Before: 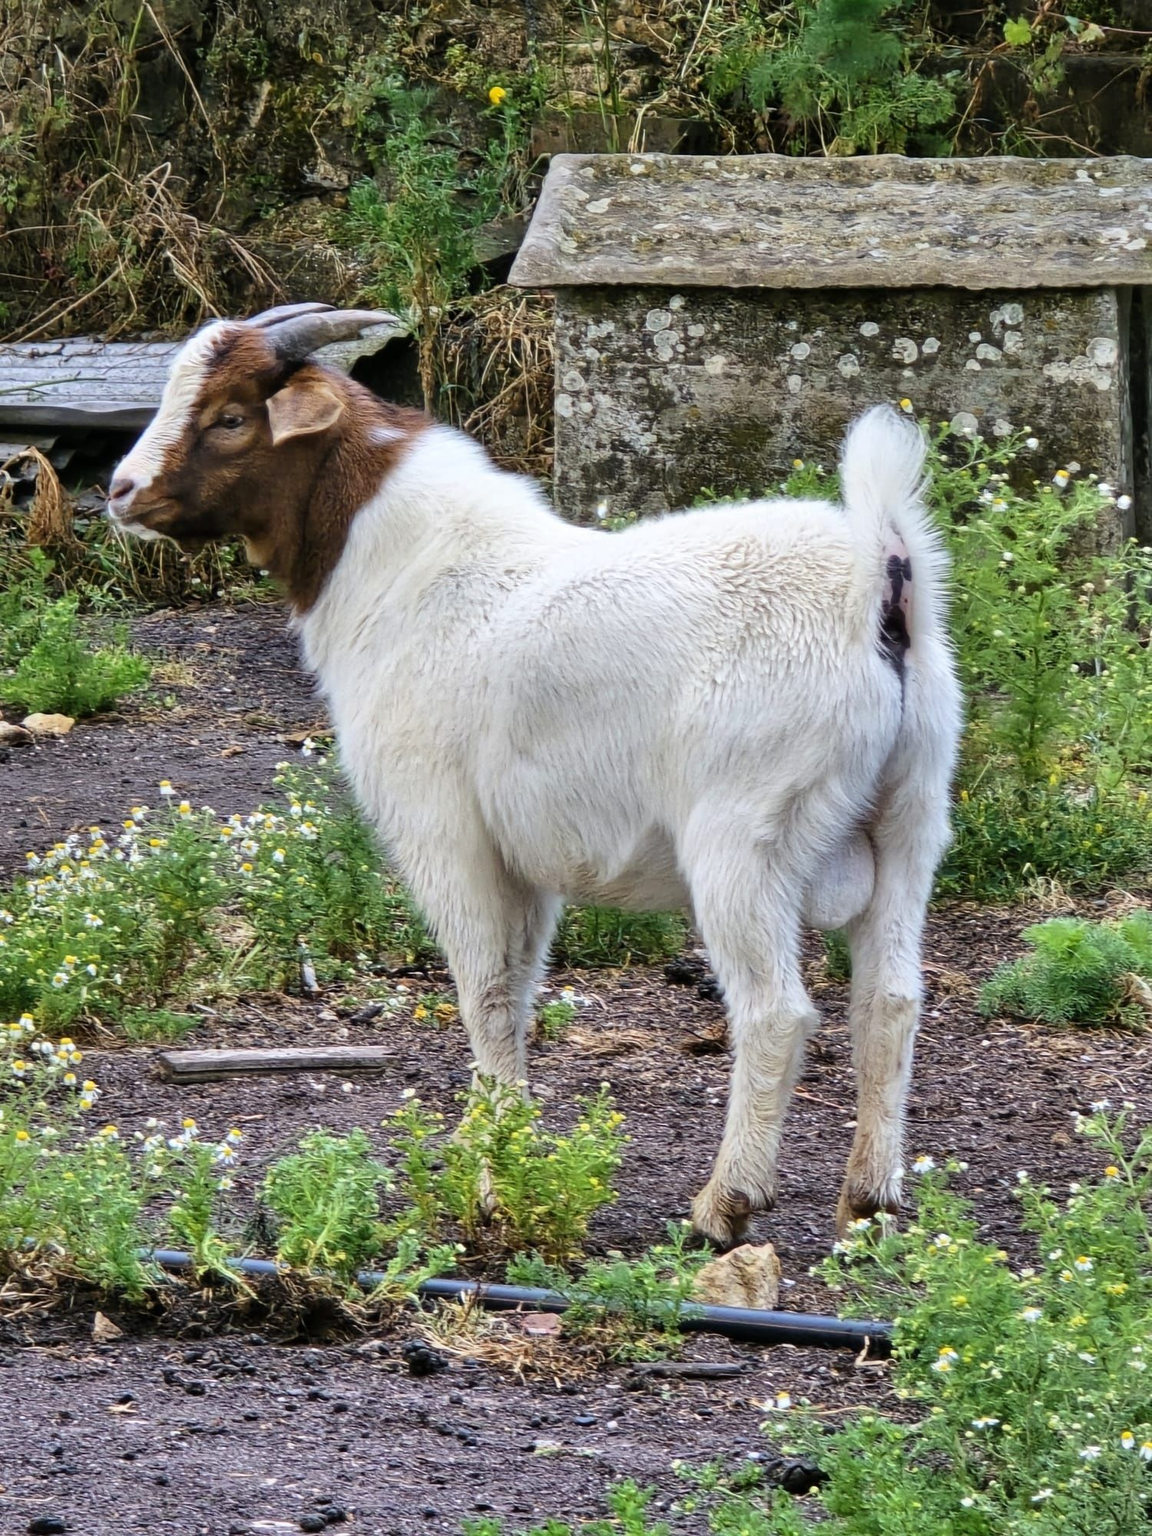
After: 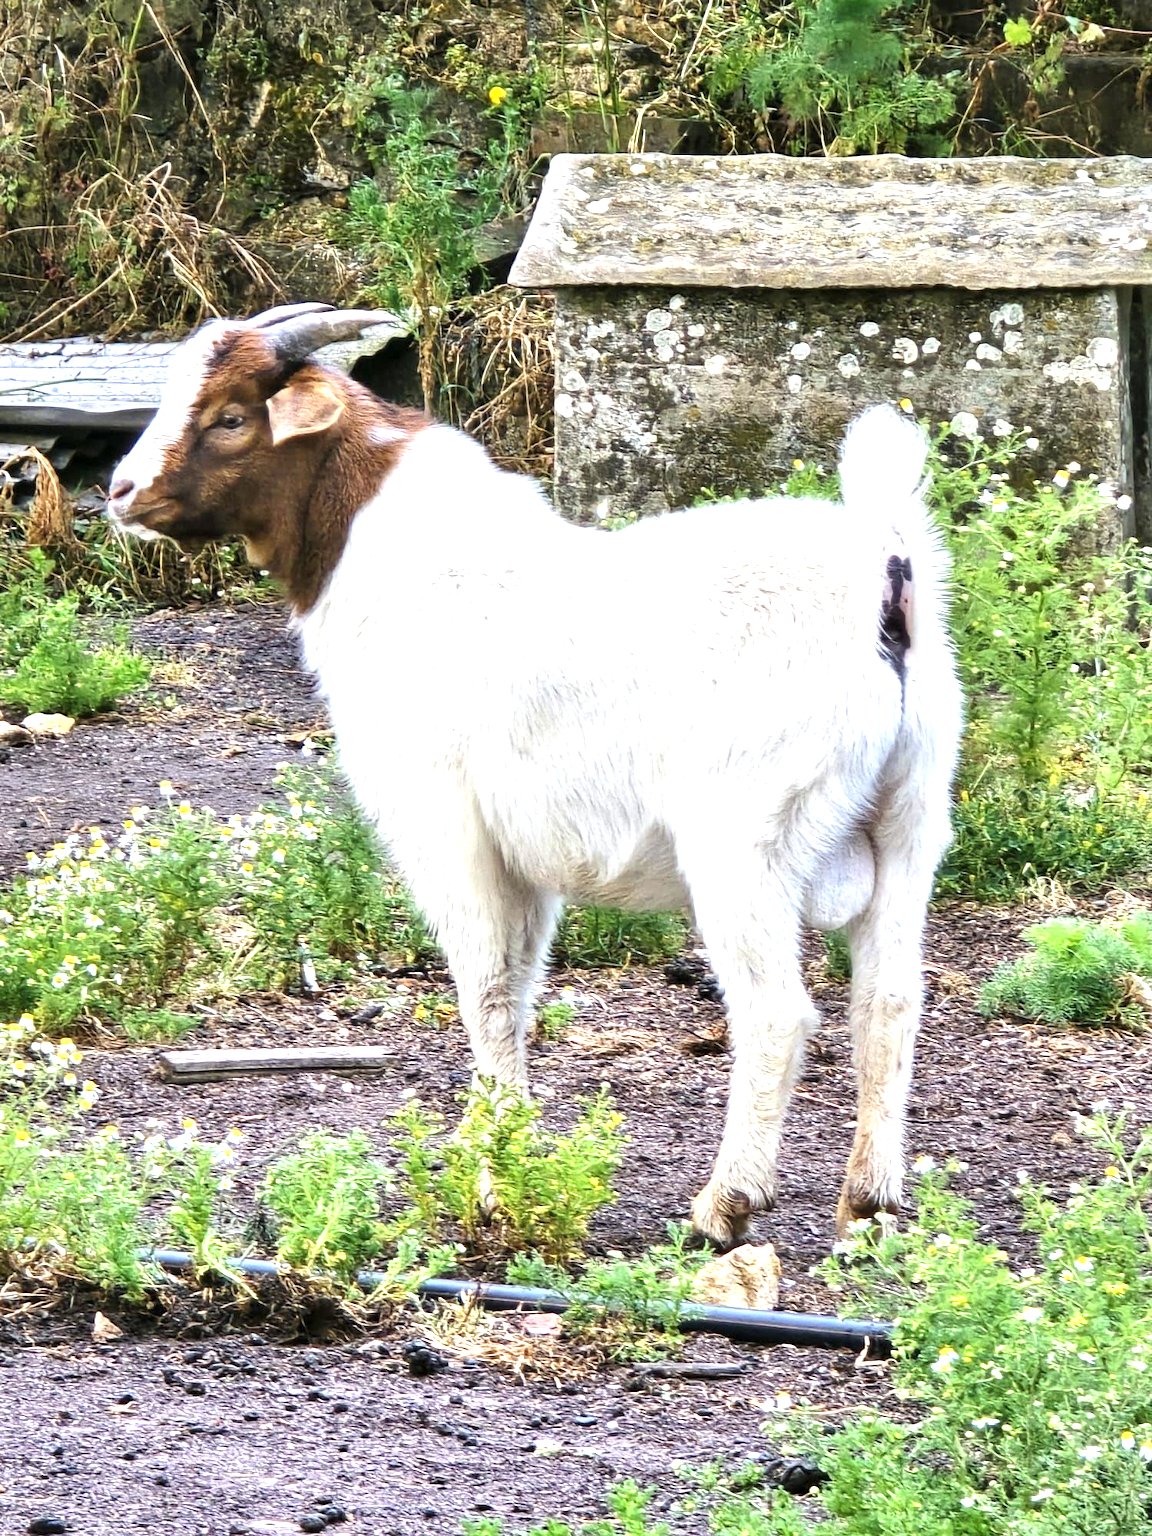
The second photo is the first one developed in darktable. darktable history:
exposure: exposure 1.252 EV, compensate highlight preservation false
